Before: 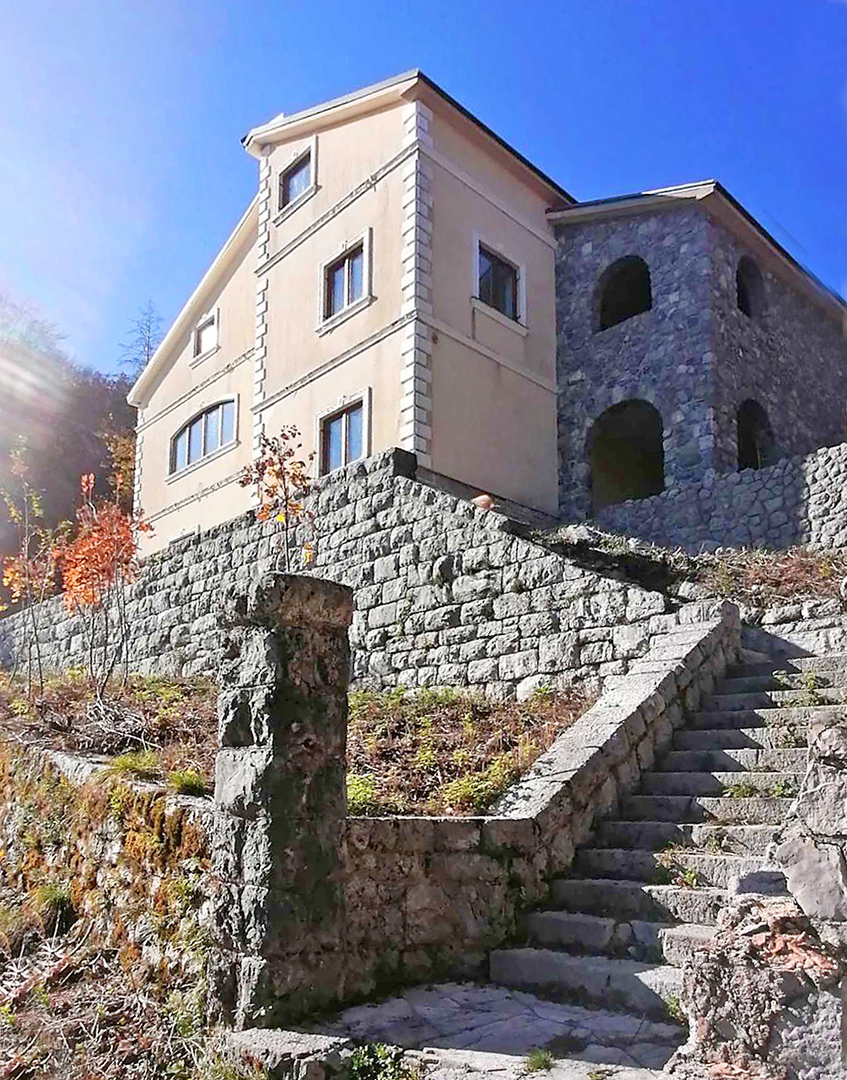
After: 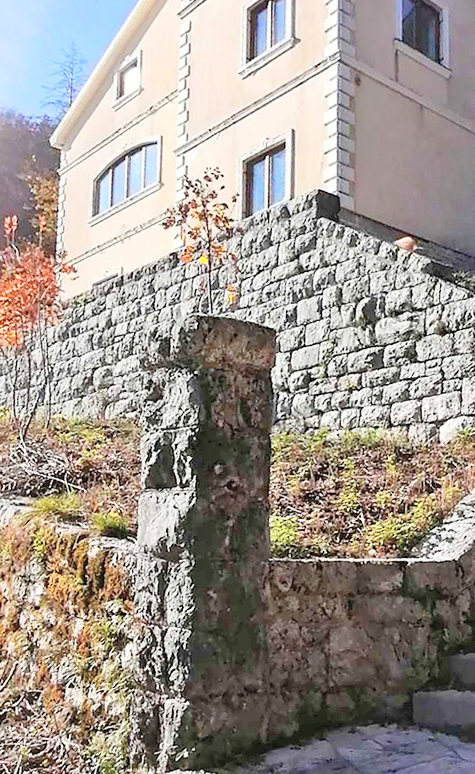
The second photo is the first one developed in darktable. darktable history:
crop: left 9.12%, top 23.978%, right 34.765%, bottom 4.271%
contrast brightness saturation: contrast 0.144, brightness 0.226
